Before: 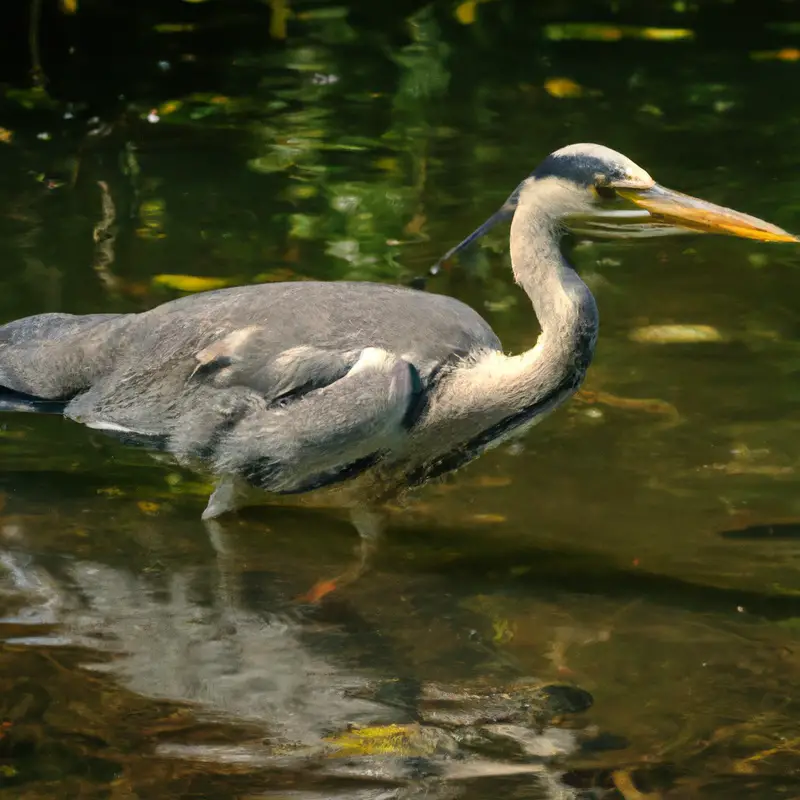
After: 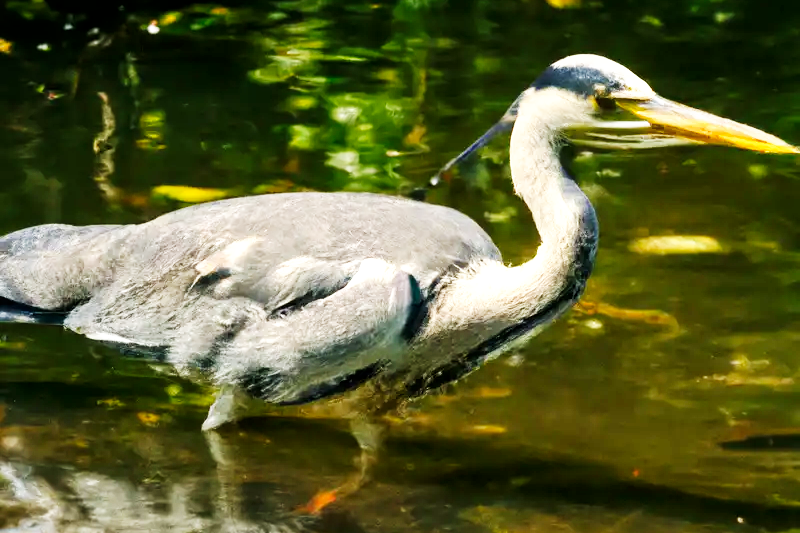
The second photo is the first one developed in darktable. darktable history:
crop: top 11.166%, bottom 22.168%
local contrast: highlights 100%, shadows 100%, detail 120%, midtone range 0.2
base curve: curves: ch0 [(0, 0) (0.007, 0.004) (0.027, 0.03) (0.046, 0.07) (0.207, 0.54) (0.442, 0.872) (0.673, 0.972) (1, 1)], preserve colors none
